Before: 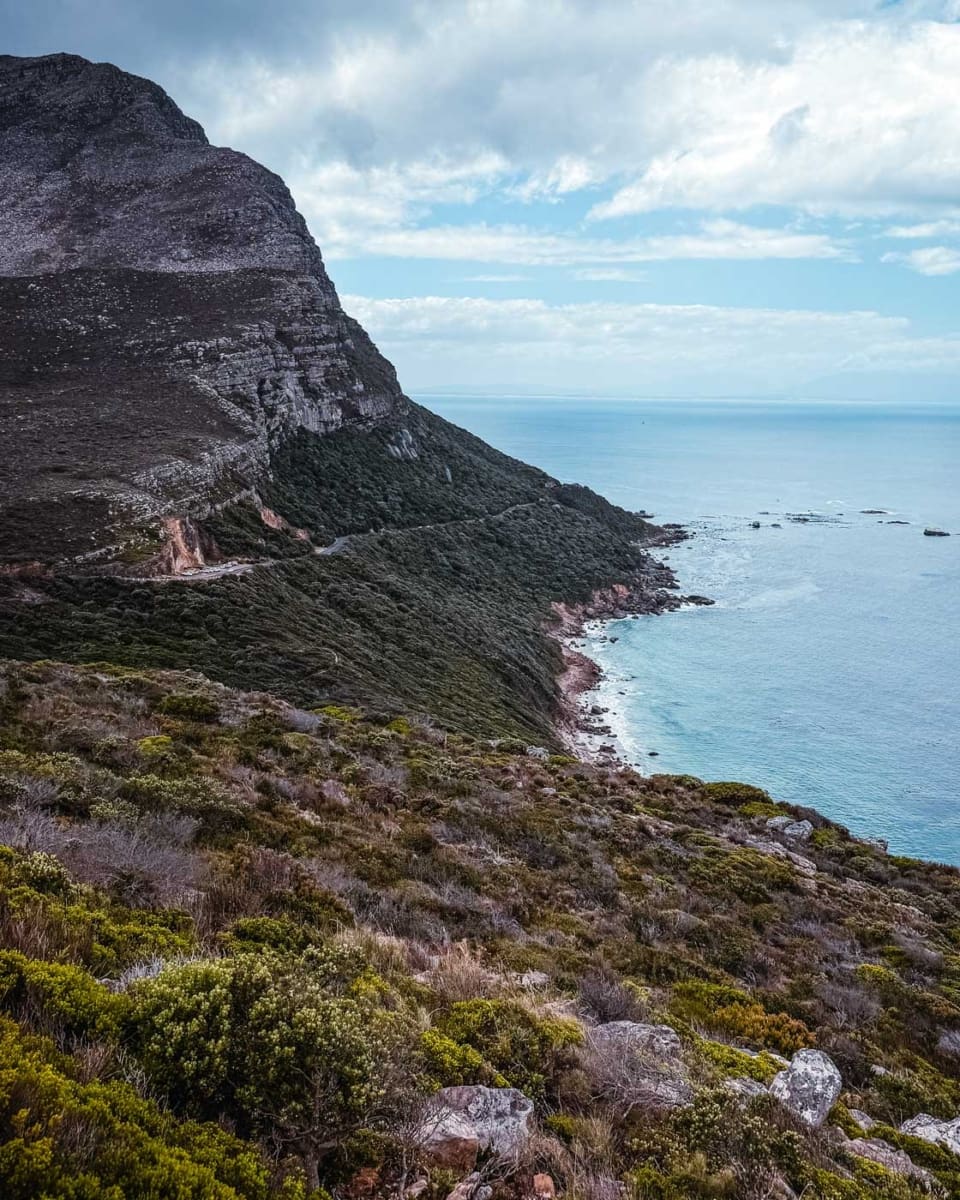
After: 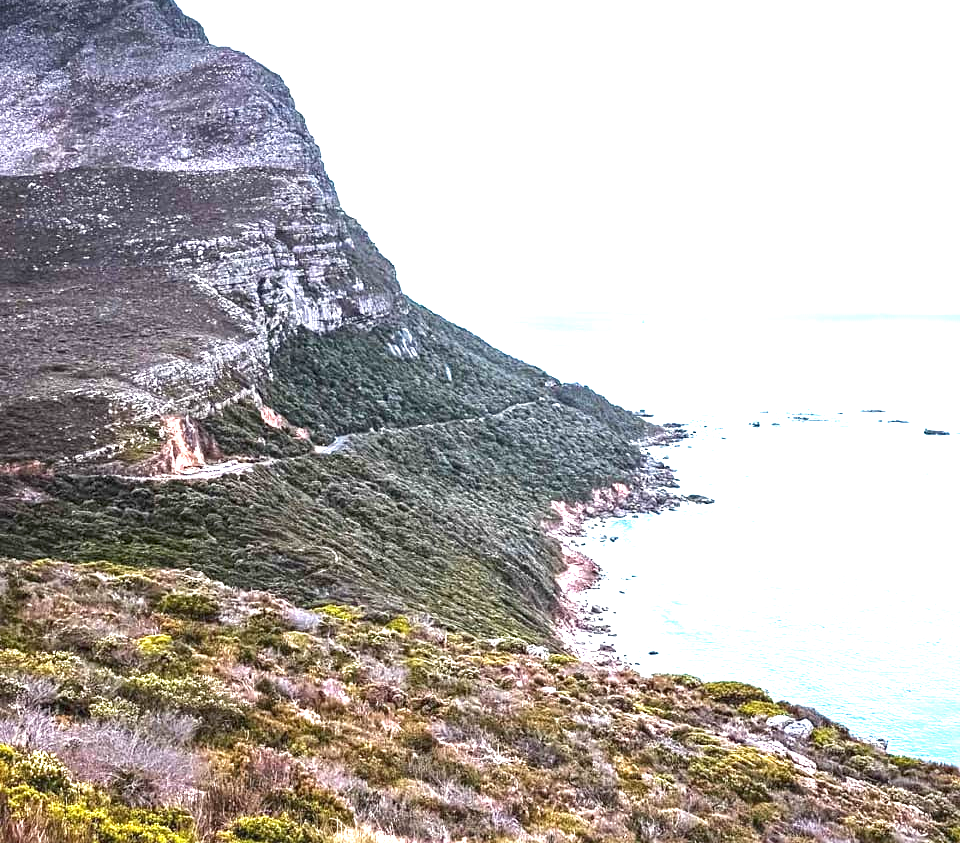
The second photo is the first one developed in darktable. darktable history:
sharpen: amount 0.207
exposure: exposure 2.201 EV, compensate highlight preservation false
tone equalizer: edges refinement/feathering 500, mask exposure compensation -1.57 EV, preserve details no
crop and rotate: top 8.454%, bottom 21.258%
